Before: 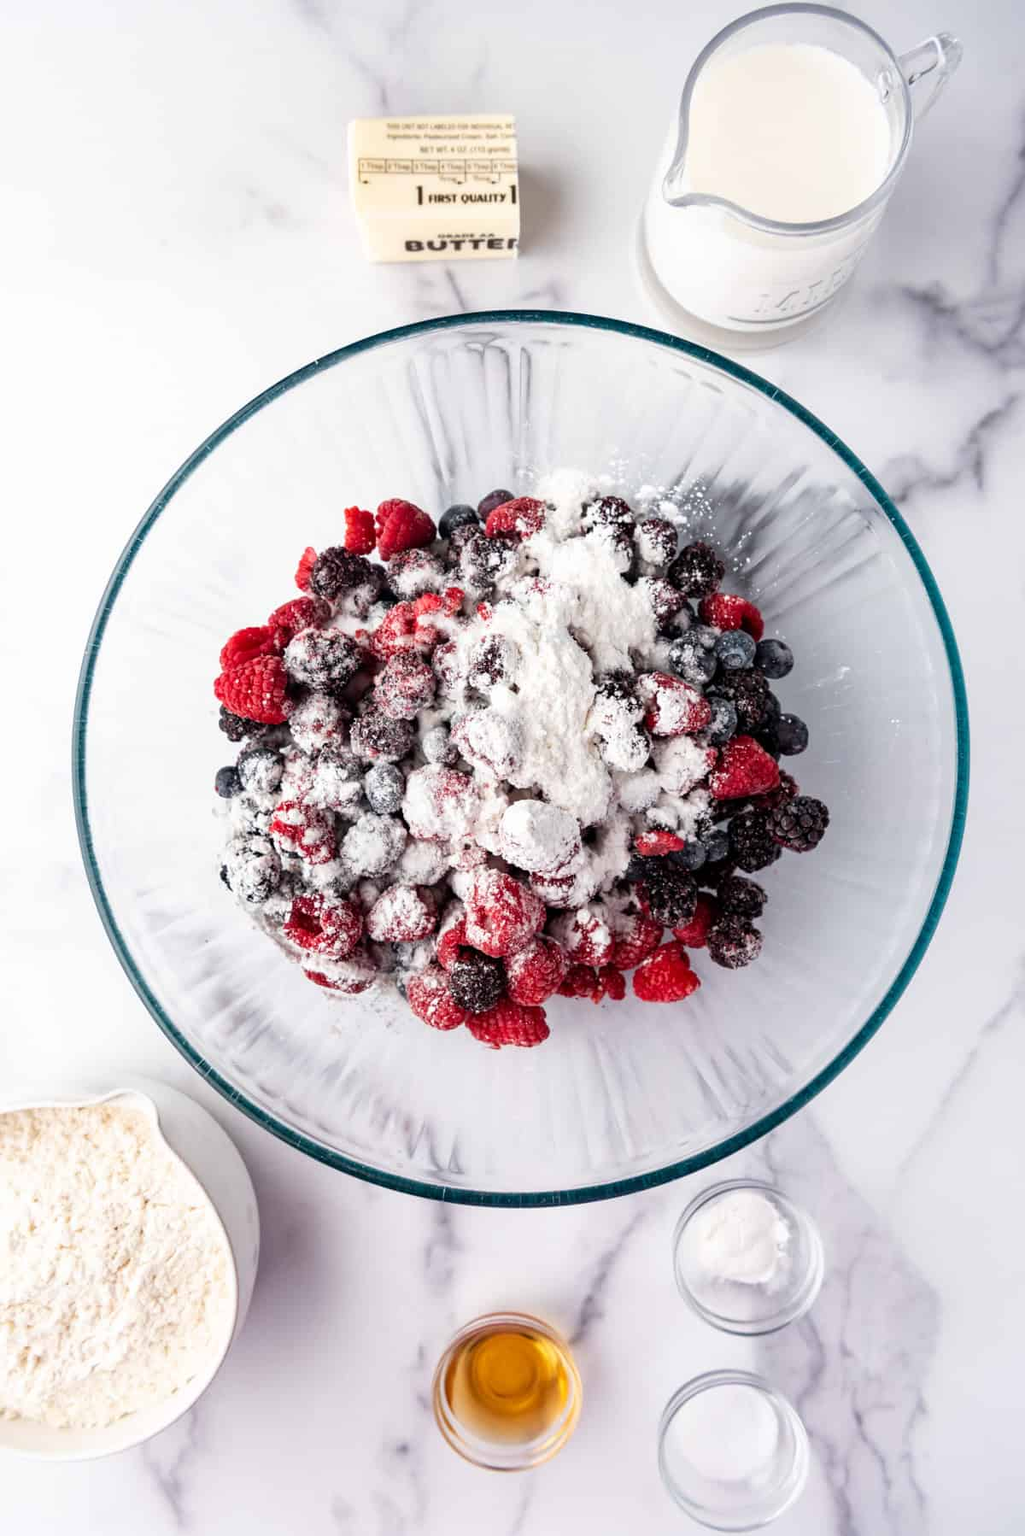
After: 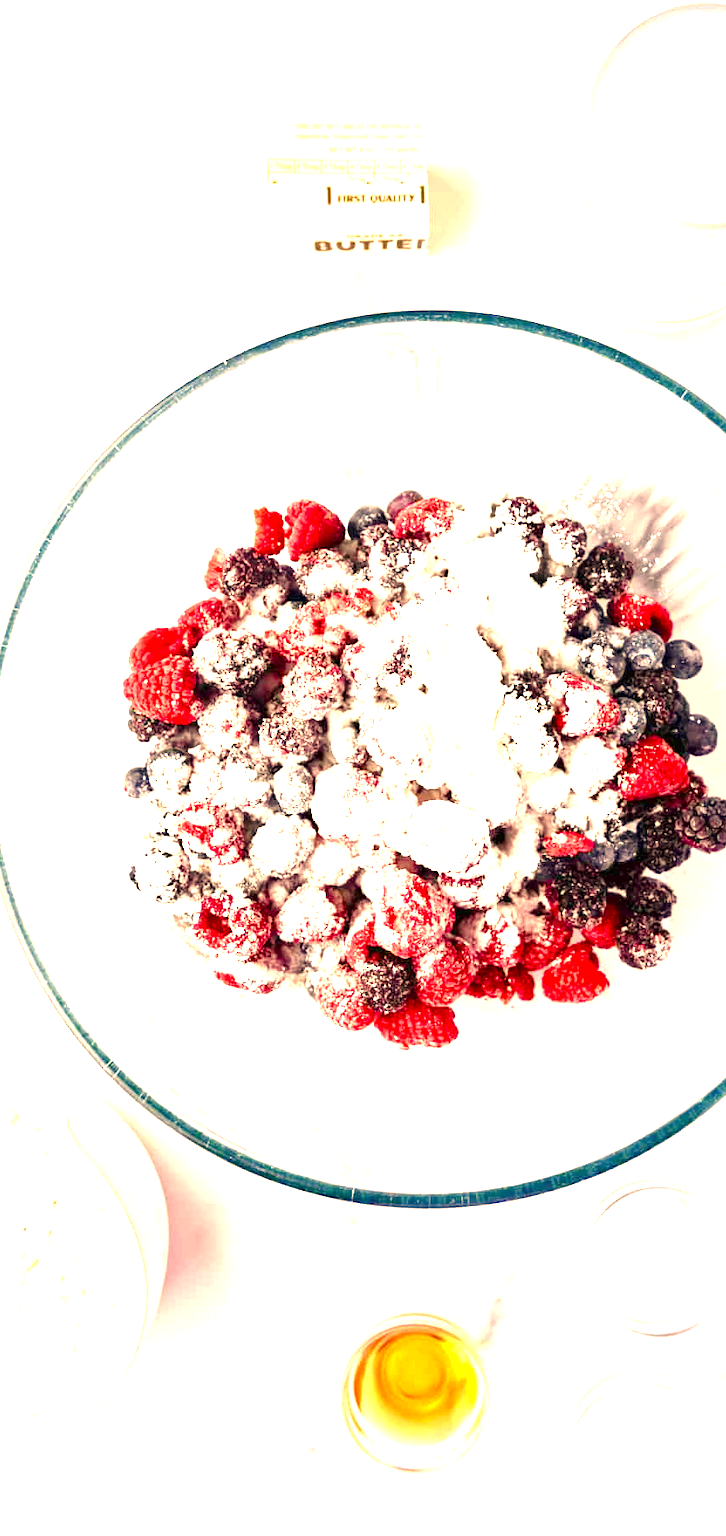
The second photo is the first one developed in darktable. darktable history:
exposure: black level correction 0, exposure 1.988 EV, compensate exposure bias true, compensate highlight preservation false
color balance rgb: linear chroma grading › global chroma 15.287%, perceptual saturation grading › global saturation 25.176%, perceptual saturation grading › highlights -50.502%, perceptual saturation grading › shadows 30.04%
crop and rotate: left 8.943%, right 20.151%
color correction: highlights a* 14.93, highlights b* 31.21
